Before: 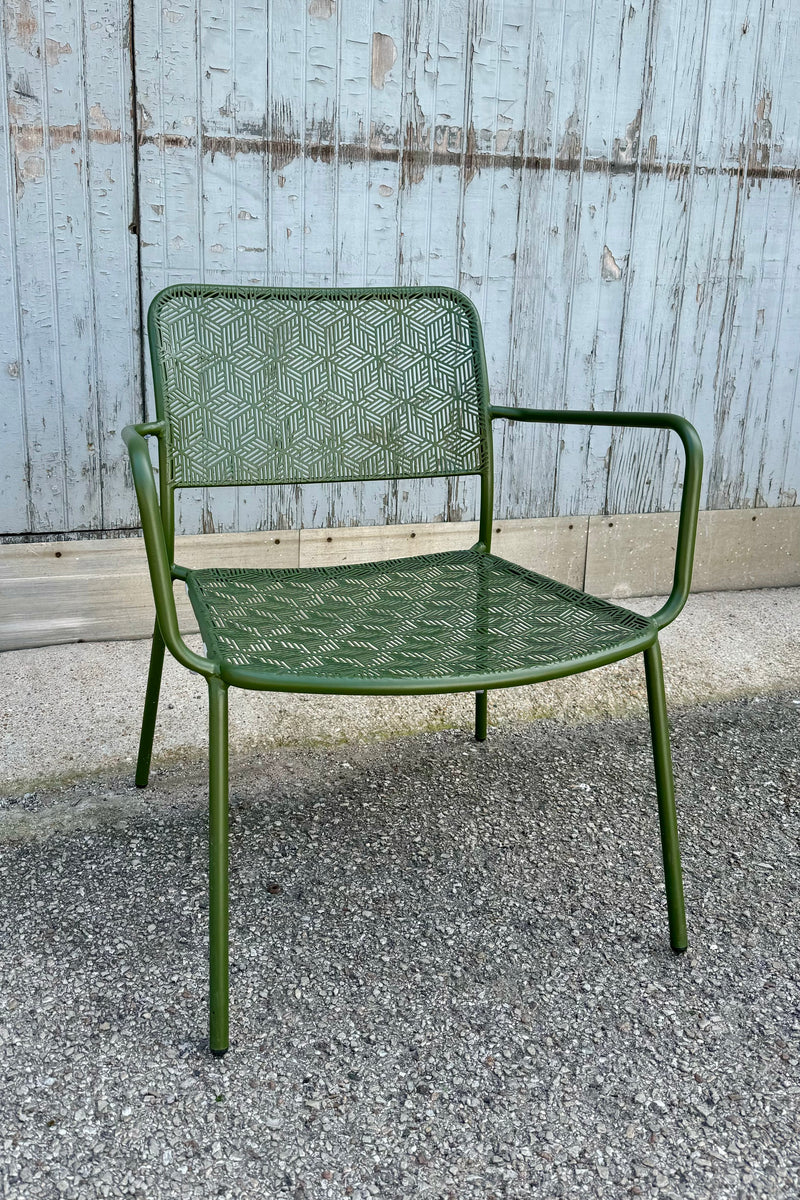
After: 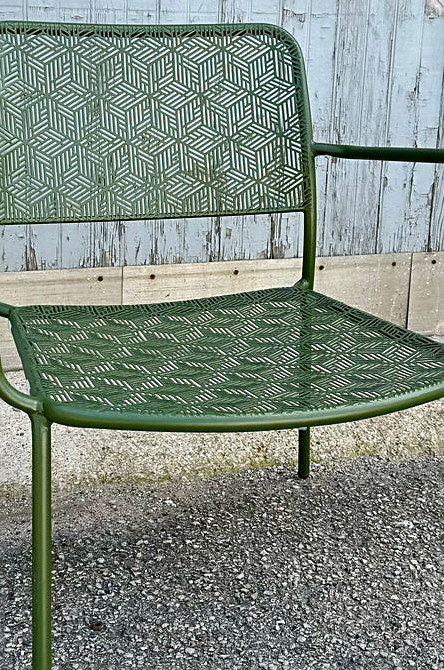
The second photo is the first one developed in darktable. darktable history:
shadows and highlights: radius 331.38, shadows 54.06, highlights -99.02, compress 94.53%, soften with gaussian
tone equalizer: on, module defaults
sharpen: on, module defaults
crop and rotate: left 22.14%, top 21.955%, right 22.239%, bottom 22.204%
